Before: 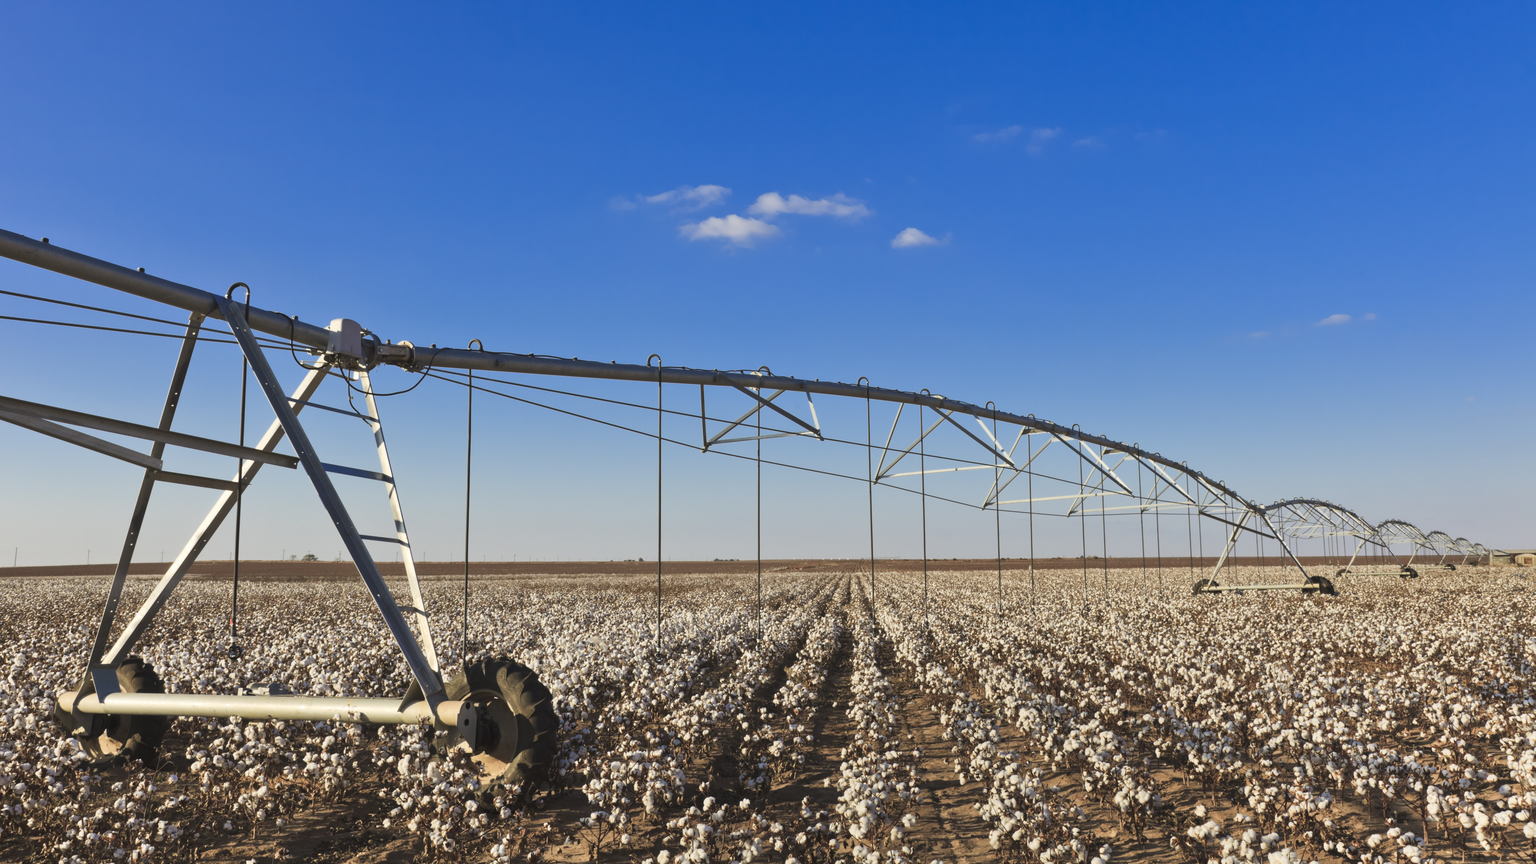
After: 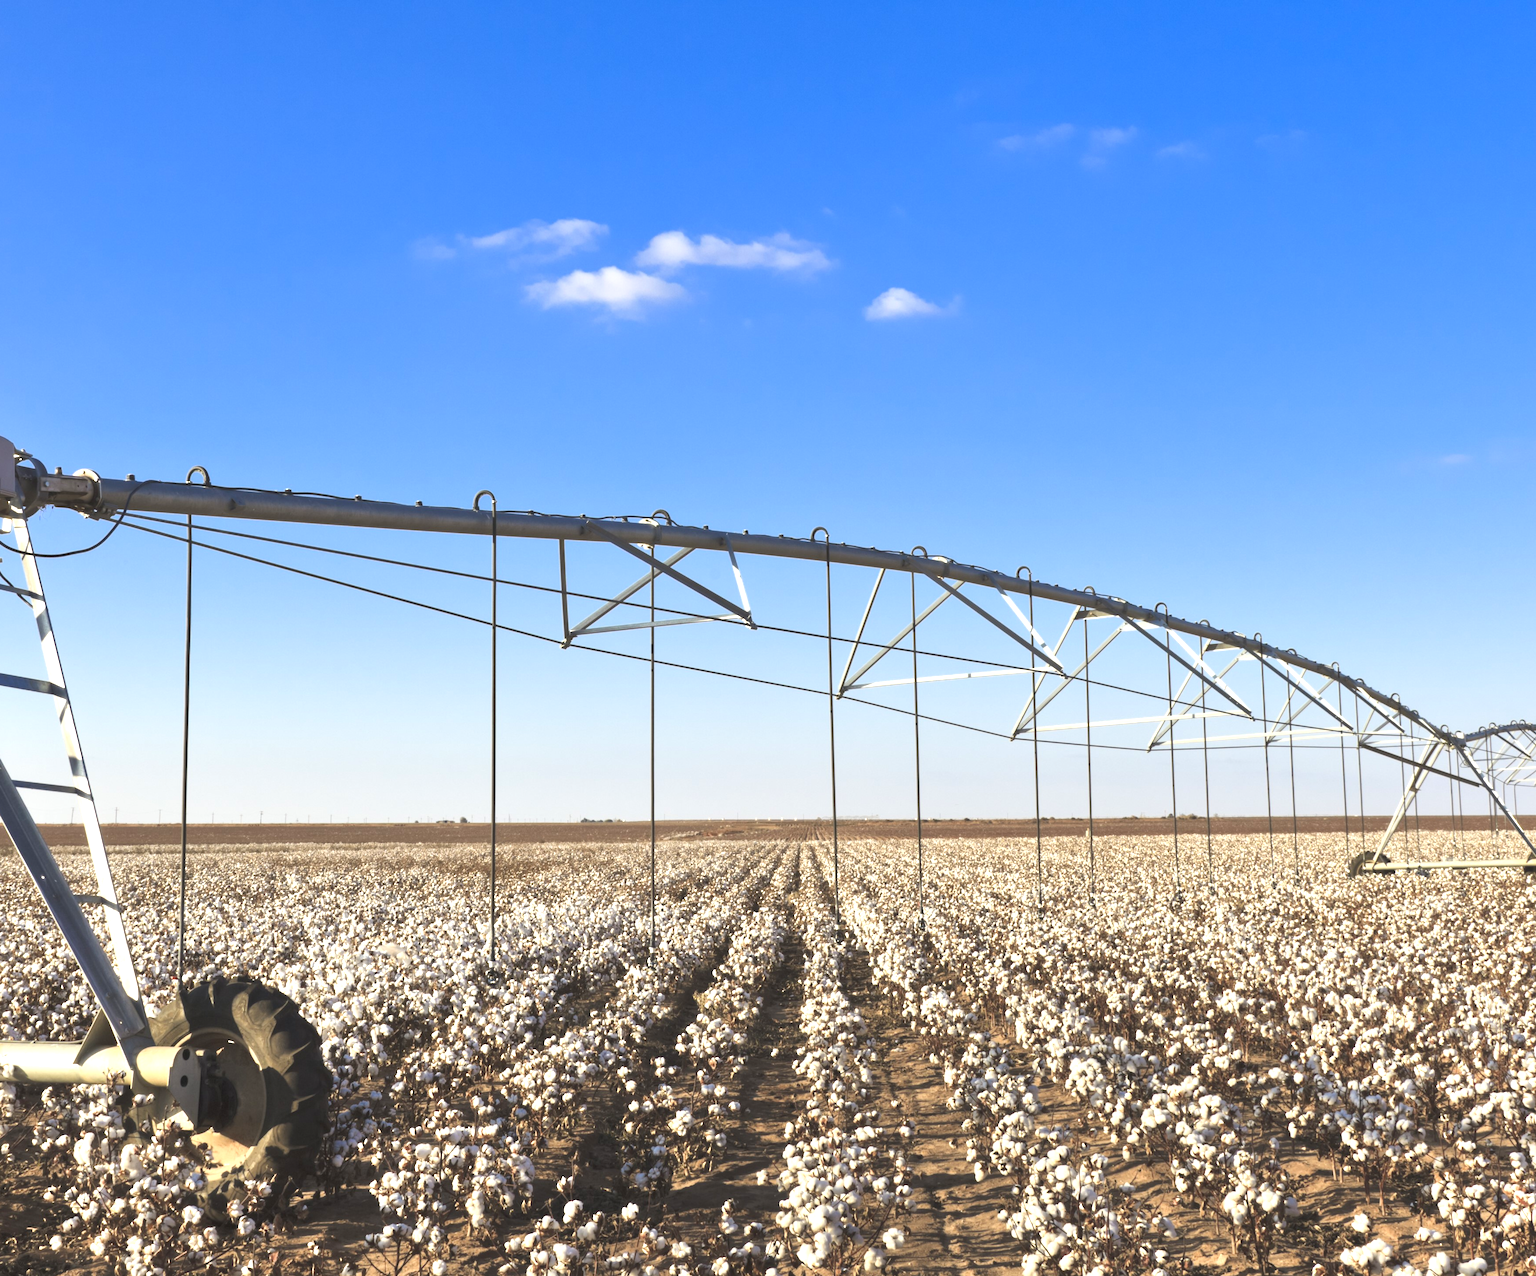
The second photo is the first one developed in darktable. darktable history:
crop and rotate: left 22.918%, top 5.629%, right 14.711%, bottom 2.247%
sharpen: radius 5.325, amount 0.312, threshold 26.433
exposure: black level correction 0, exposure 1.2 EV, compensate exposure bias true, compensate highlight preservation false
